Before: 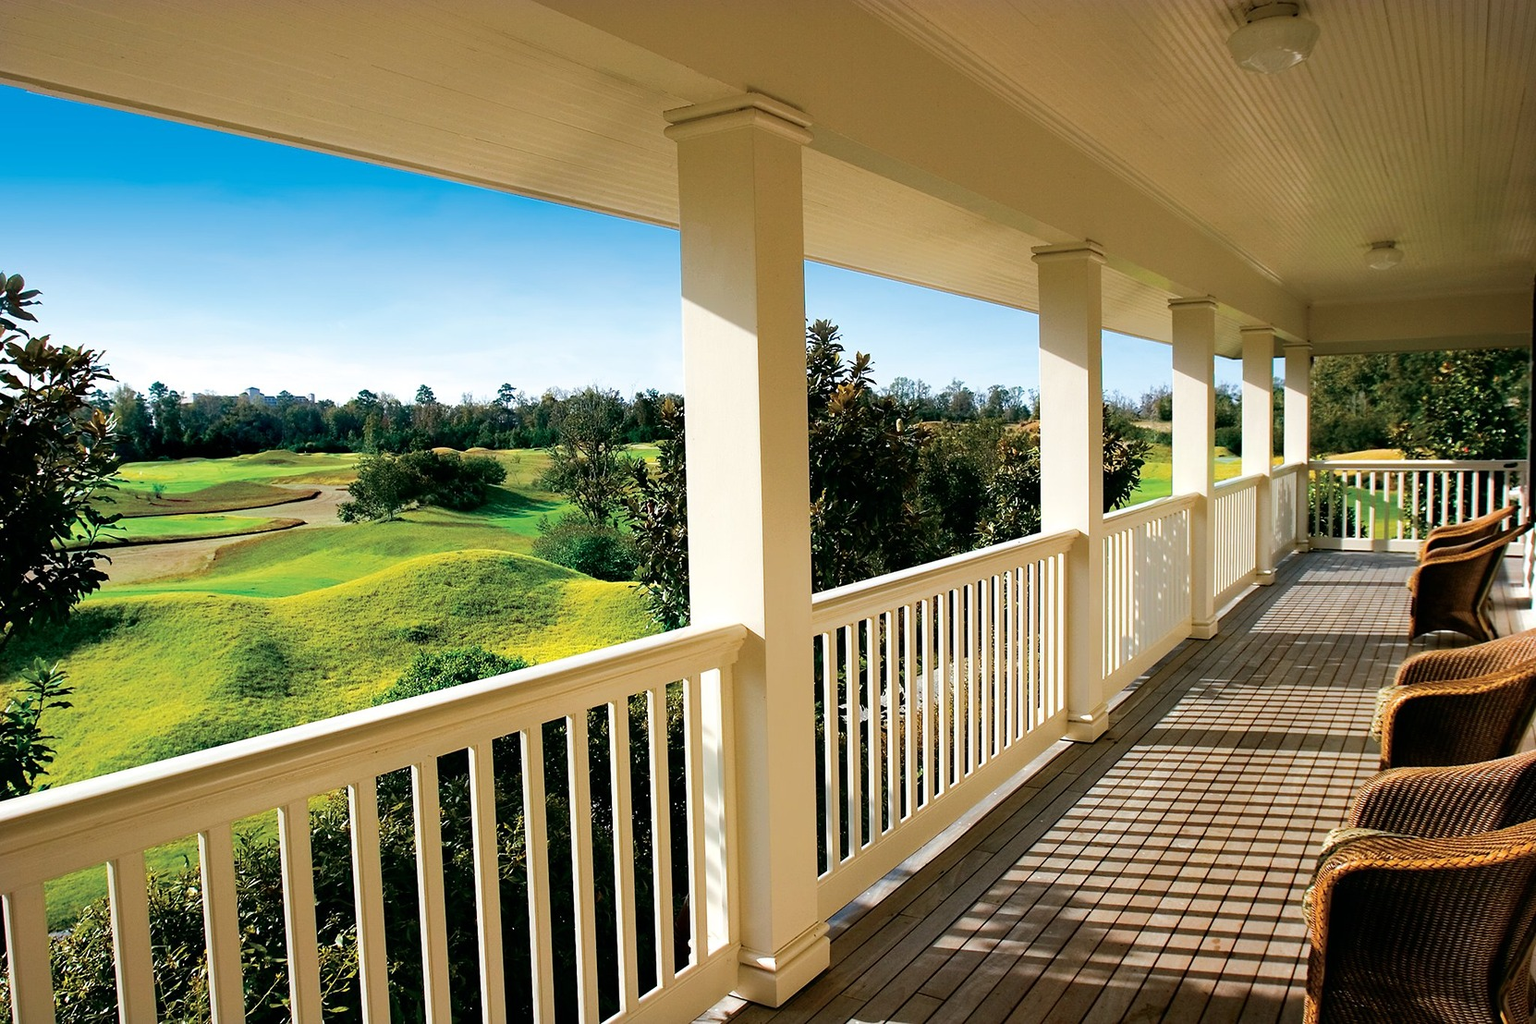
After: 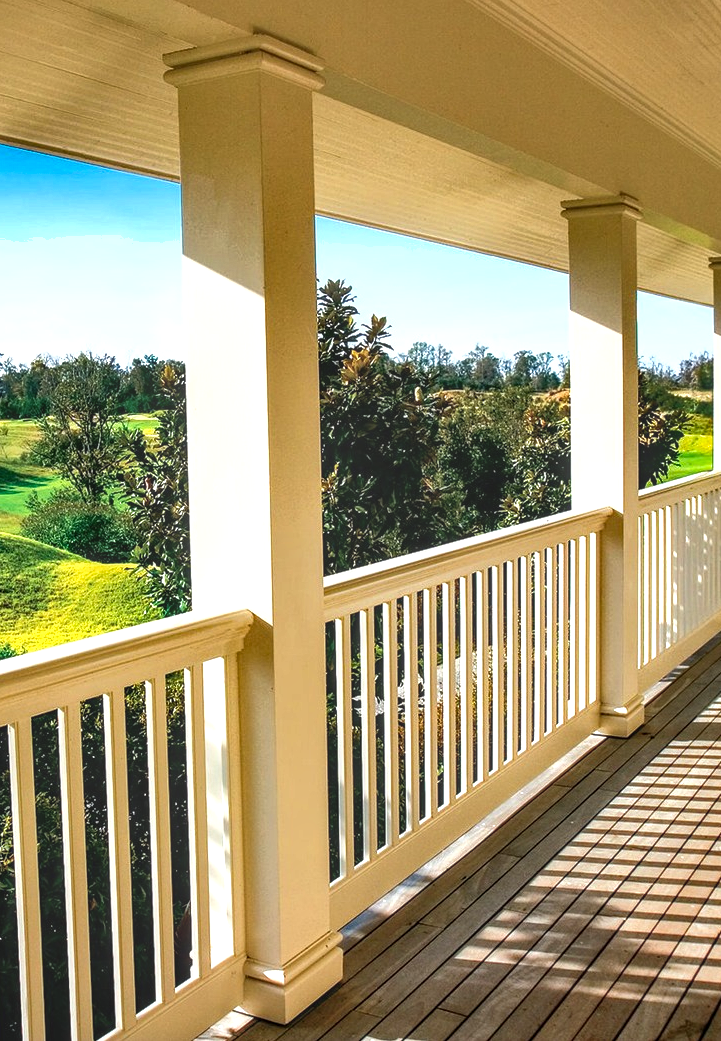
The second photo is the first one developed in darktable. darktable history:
crop: left 33.452%, top 6.025%, right 23.155%
exposure: black level correction 0, exposure 0.7 EV, compensate exposure bias true, compensate highlight preservation false
local contrast: highlights 0%, shadows 0%, detail 133%
shadows and highlights: shadows 60, highlights -60.23, soften with gaussian
